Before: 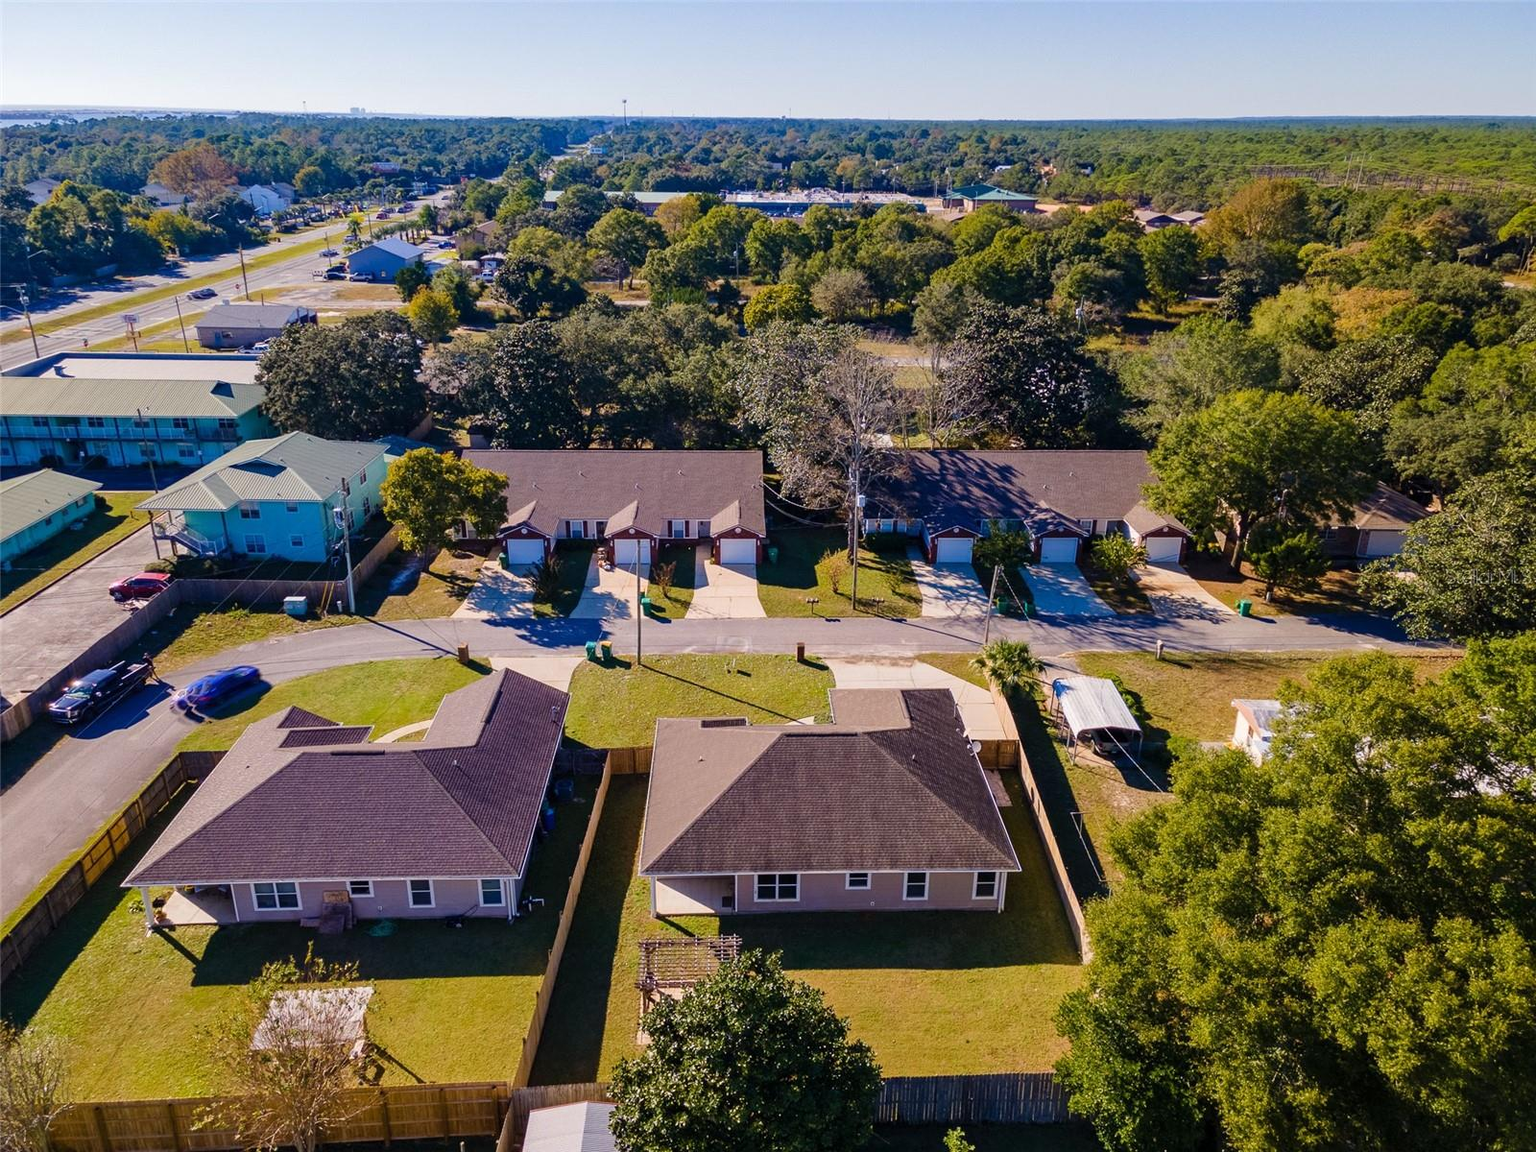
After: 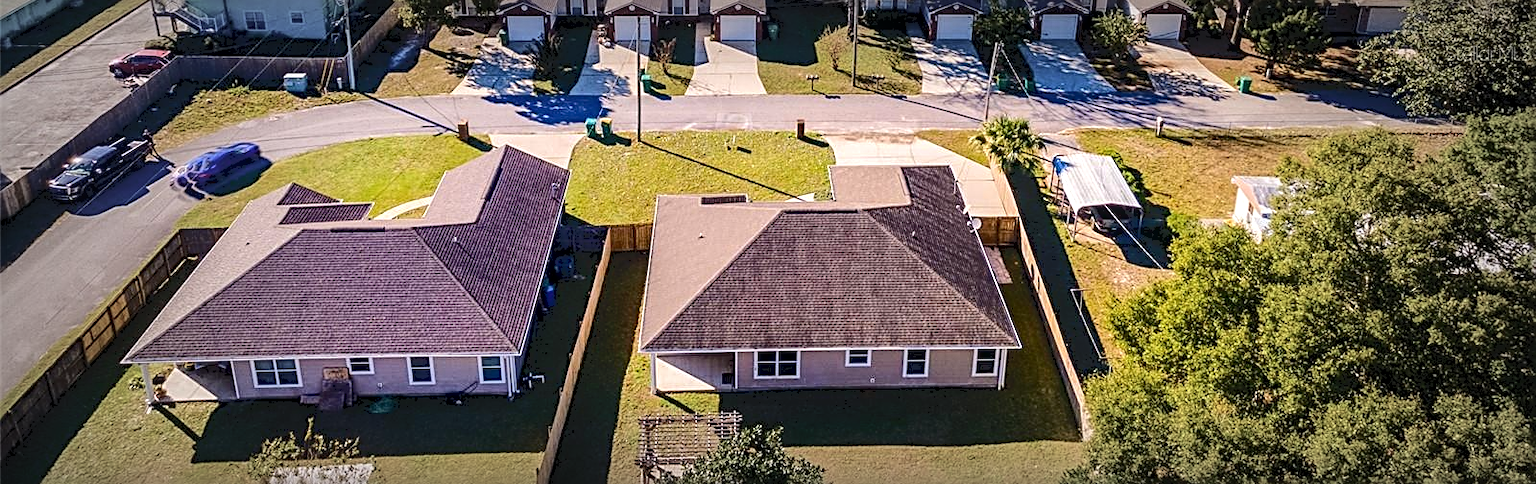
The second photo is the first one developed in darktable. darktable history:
sharpen: radius 2.536, amount 0.627
exposure: black level correction 0.003, exposure 0.383 EV, compensate highlight preservation false
tone equalizer: edges refinement/feathering 500, mask exposure compensation -1.57 EV, preserve details no
crop: top 45.495%, bottom 12.146%
local contrast: on, module defaults
vignetting: fall-off start 53.1%, automatic ratio true, width/height ratio 1.315, shape 0.22
tone curve: curves: ch0 [(0, 0) (0.003, 0.09) (0.011, 0.095) (0.025, 0.097) (0.044, 0.108) (0.069, 0.117) (0.1, 0.129) (0.136, 0.151) (0.177, 0.185) (0.224, 0.229) (0.277, 0.299) (0.335, 0.379) (0.399, 0.469) (0.468, 0.55) (0.543, 0.629) (0.623, 0.702) (0.709, 0.775) (0.801, 0.85) (0.898, 0.91) (1, 1)], color space Lab, independent channels, preserve colors none
